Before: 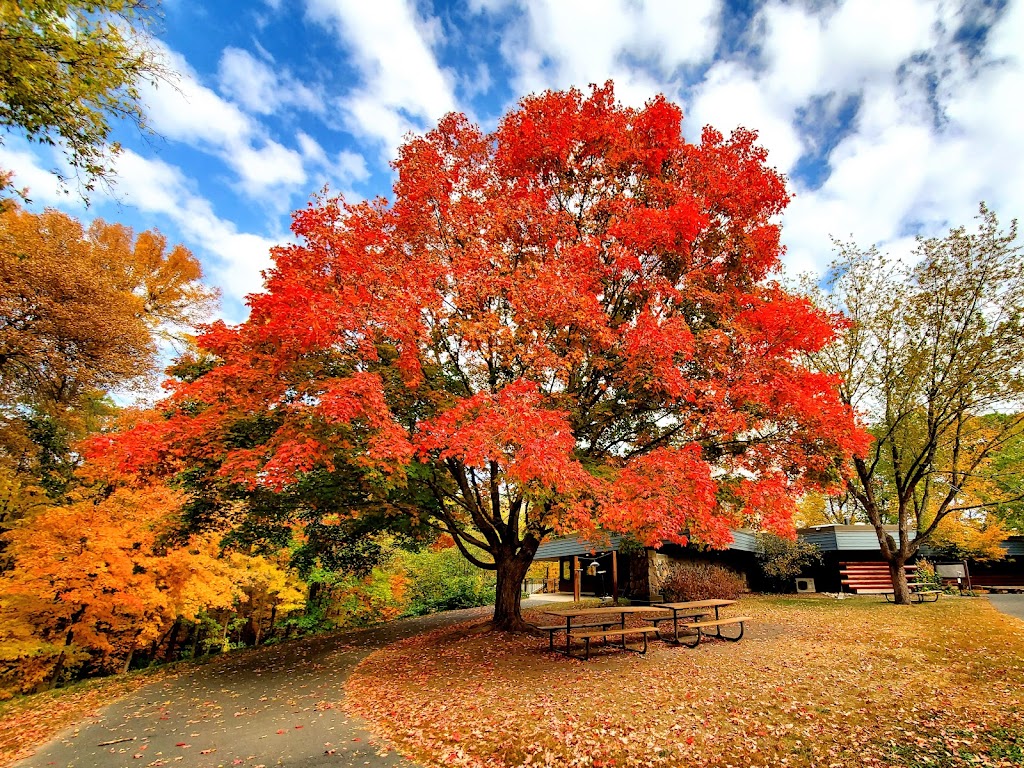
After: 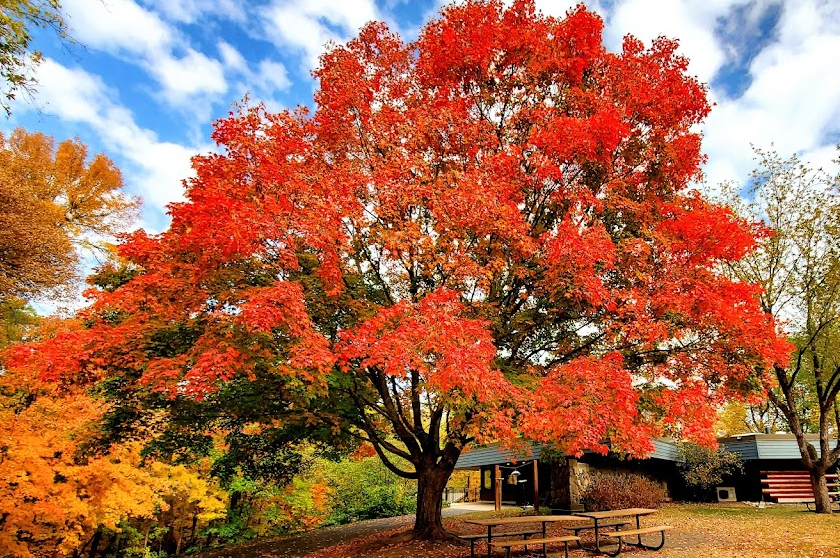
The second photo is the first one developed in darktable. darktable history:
crop: left 7.733%, top 11.914%, right 10.215%, bottom 15.391%
